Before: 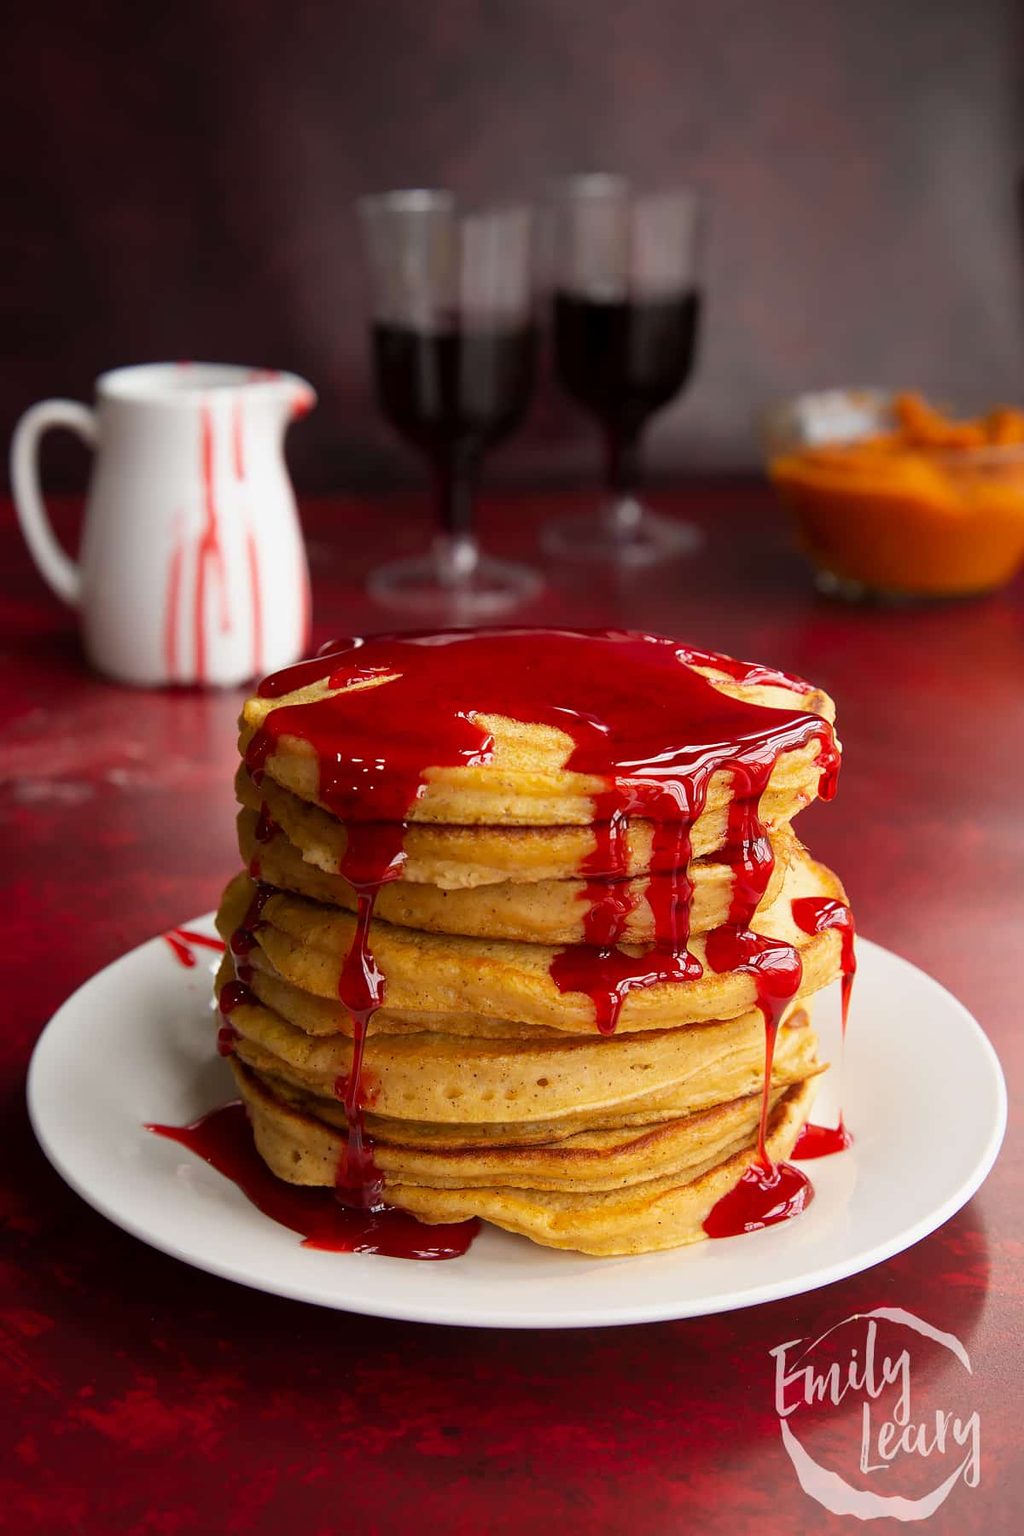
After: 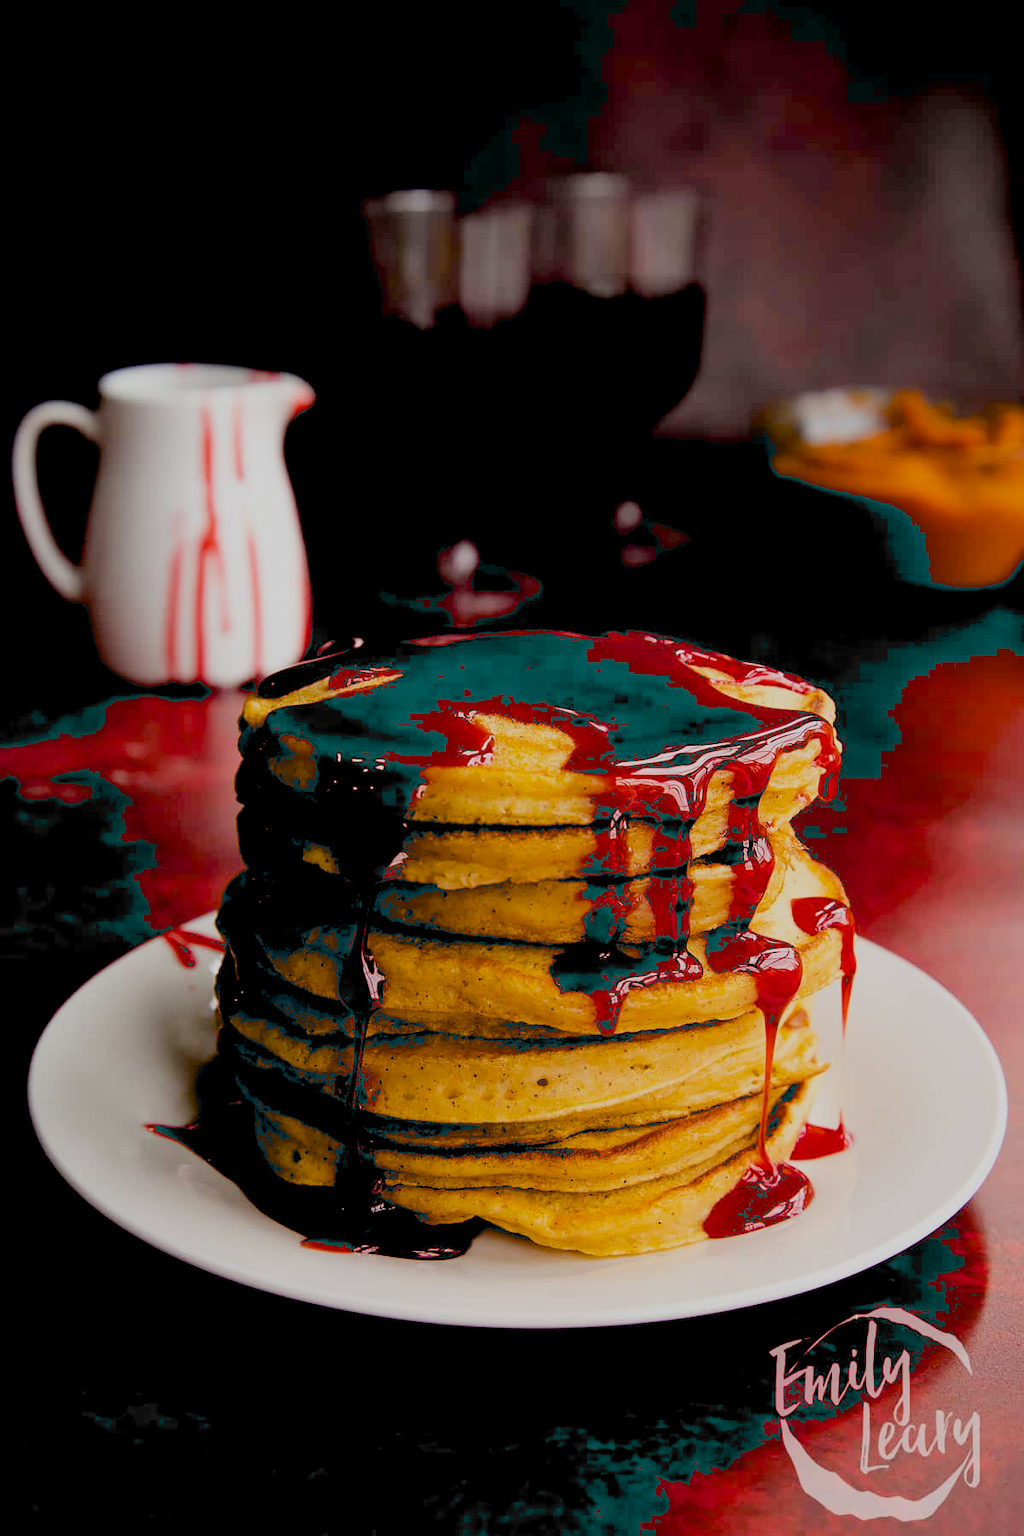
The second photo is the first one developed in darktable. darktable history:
exposure: black level correction 0.058, compensate exposure bias true, compensate highlight preservation false
filmic rgb: black relative exposure -7.65 EV, white relative exposure 4.56 EV, hardness 3.61
